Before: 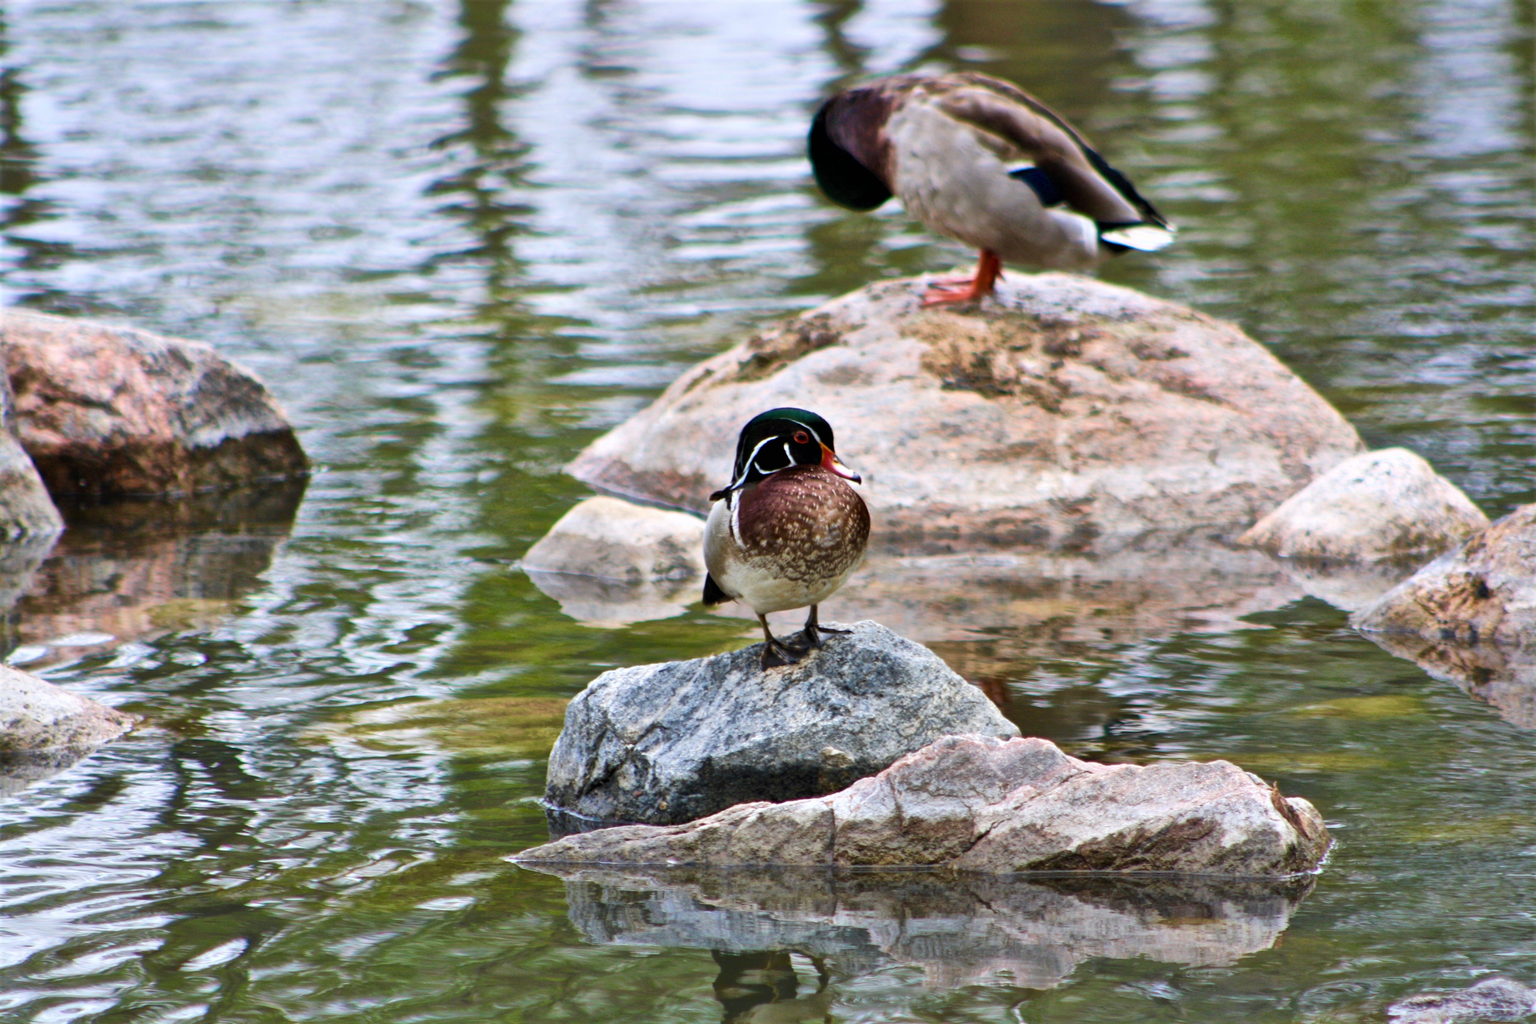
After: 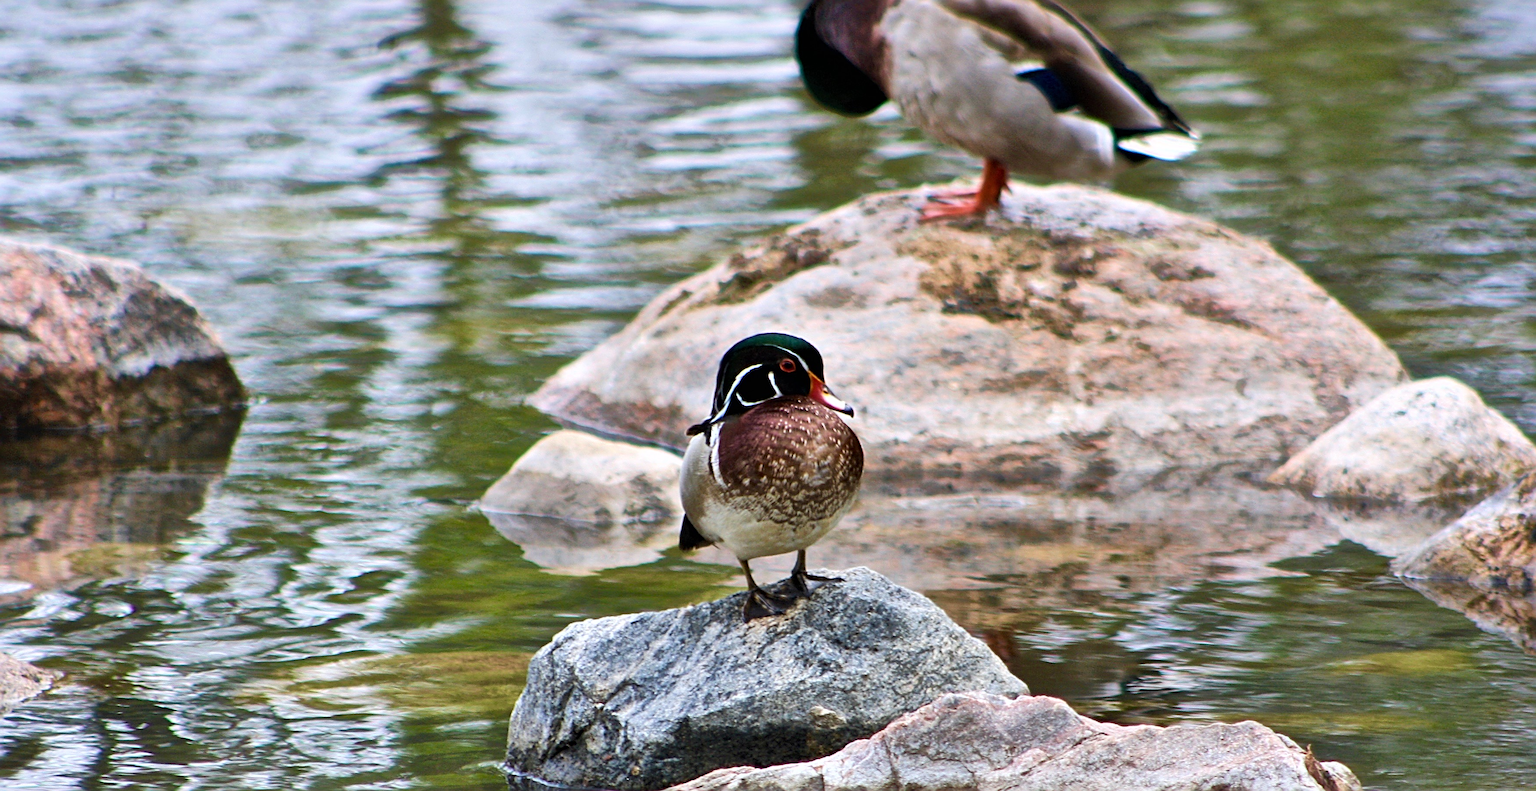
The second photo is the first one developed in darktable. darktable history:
crop: left 5.596%, top 10.314%, right 3.534%, bottom 19.395%
tone equalizer: on, module defaults
sharpen: radius 3.025, amount 0.757
shadows and highlights: shadows 29.61, highlights -30.47, low approximation 0.01, soften with gaussian
